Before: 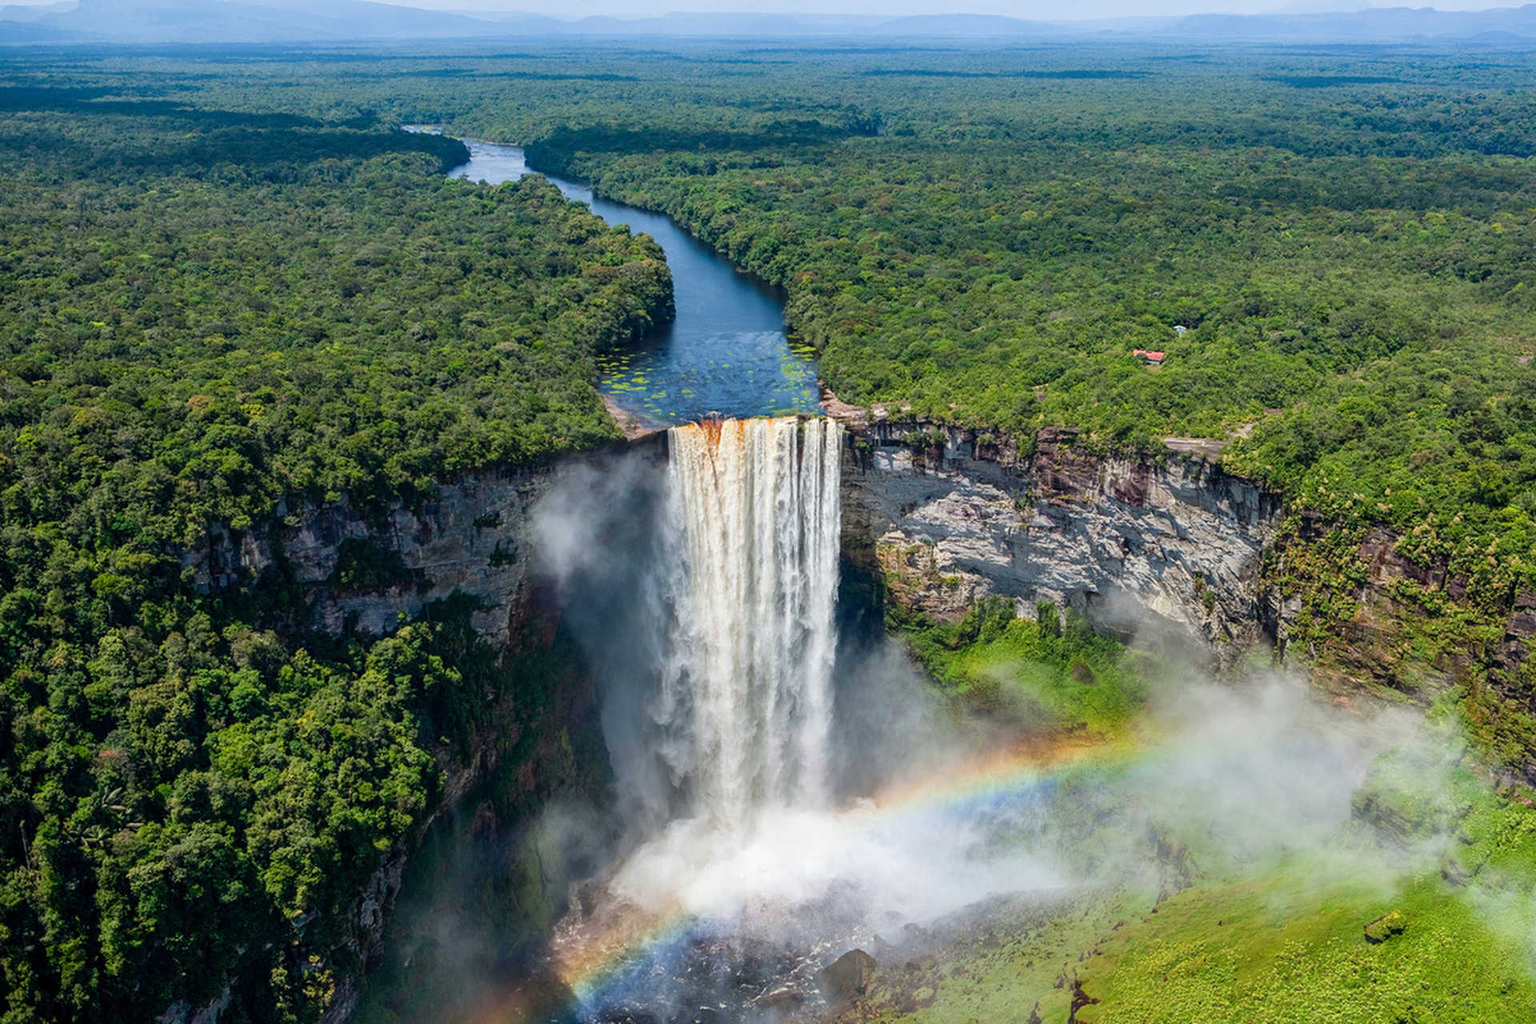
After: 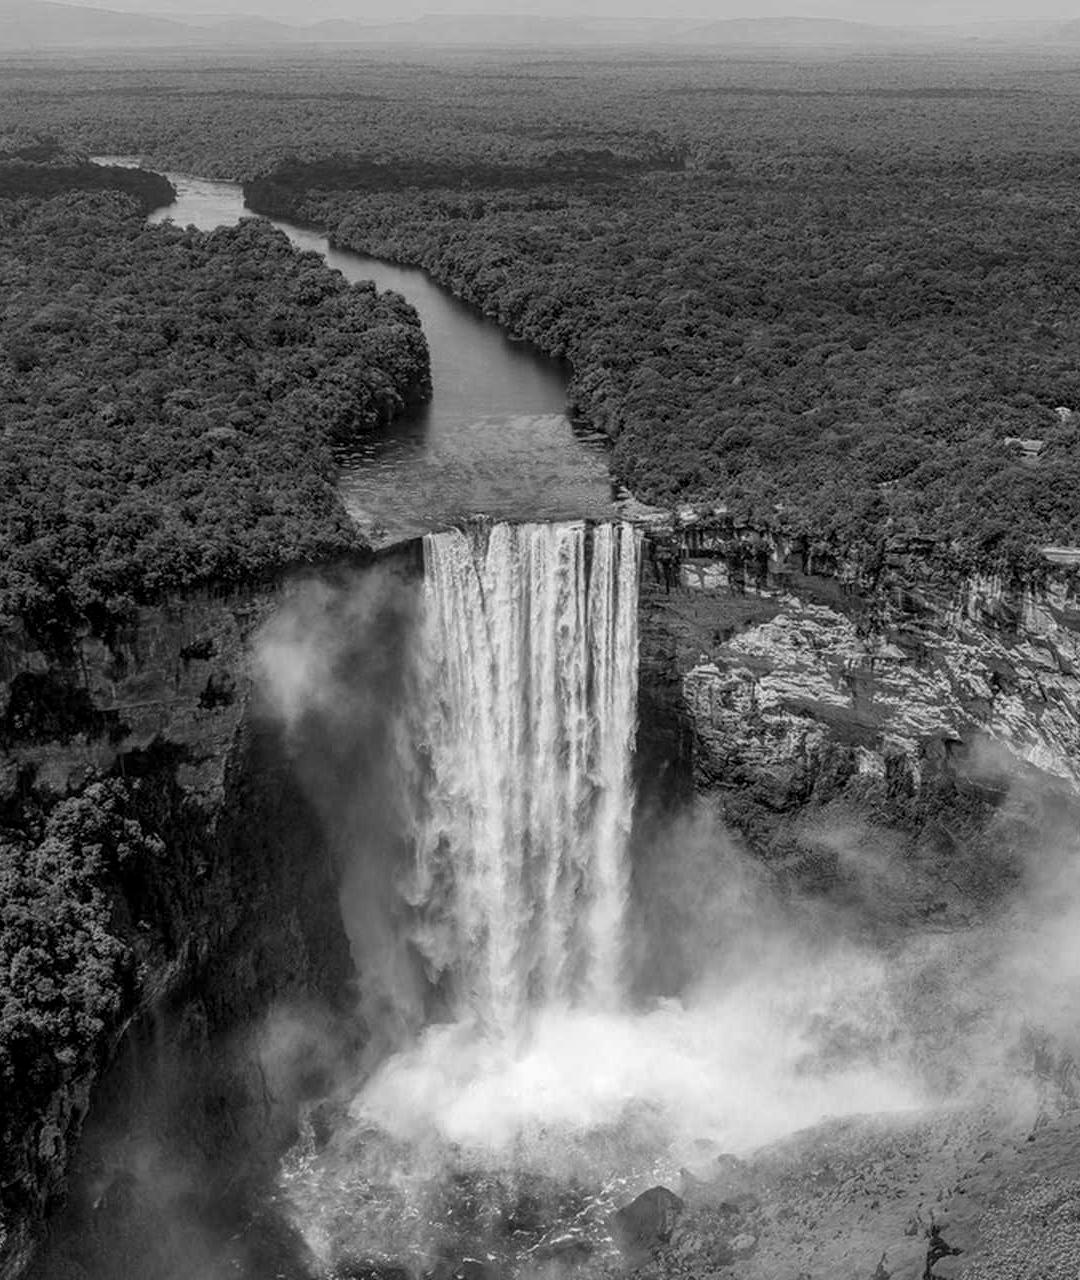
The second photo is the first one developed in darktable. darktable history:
color calibration: output gray [0.246, 0.254, 0.501, 0], gray › normalize channels true, illuminant same as pipeline (D50), adaptation XYZ, x 0.346, y 0.359, gamut compression 0
crop: left 21.496%, right 22.254%
graduated density: hue 238.83°, saturation 50%
local contrast: detail 130%
